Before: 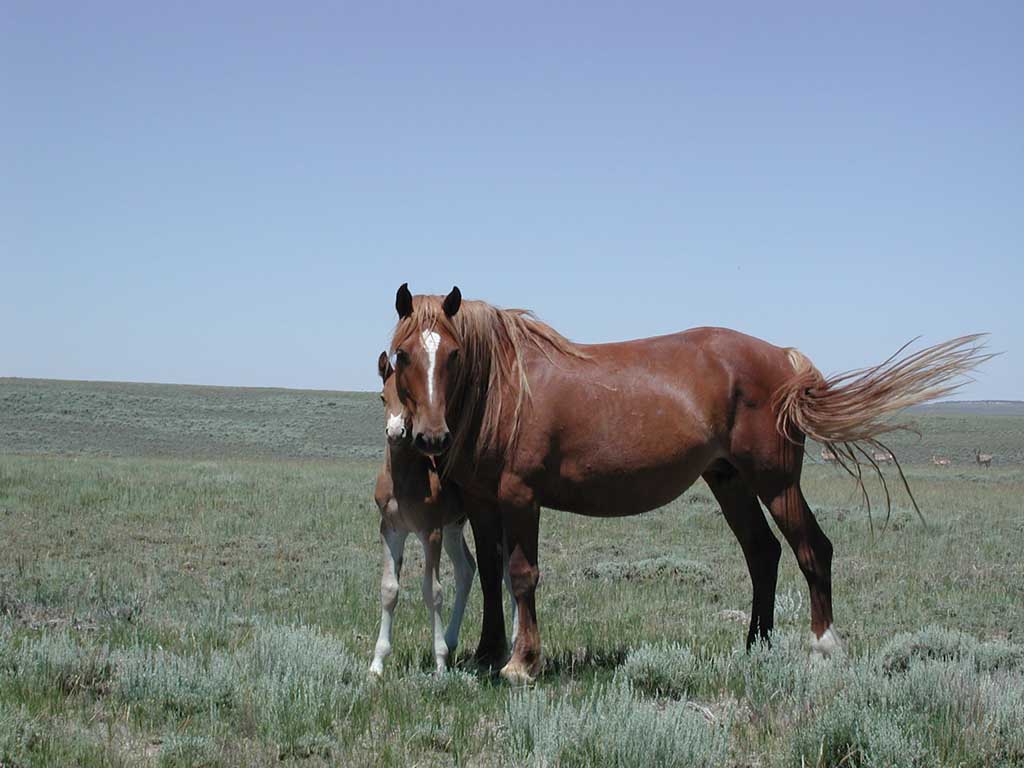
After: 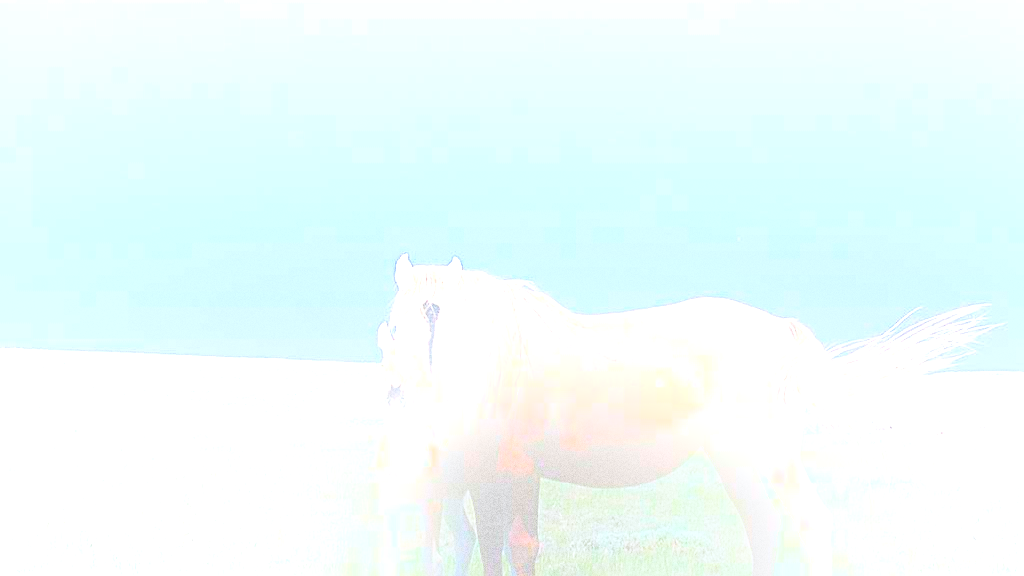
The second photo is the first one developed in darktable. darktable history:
white balance: red 0.984, blue 1.059
crop: top 3.857%, bottom 21.132%
exposure: exposure 1 EV, compensate highlight preservation false
sharpen: on, module defaults
color balance rgb: shadows fall-off 101%, linear chroma grading › mid-tones 7.63%, perceptual saturation grading › mid-tones 11.68%, mask middle-gray fulcrum 22.45%, global vibrance 10.11%, saturation formula JzAzBz (2021)
bloom: size 25%, threshold 5%, strength 90%
grain: strength 49.07%
